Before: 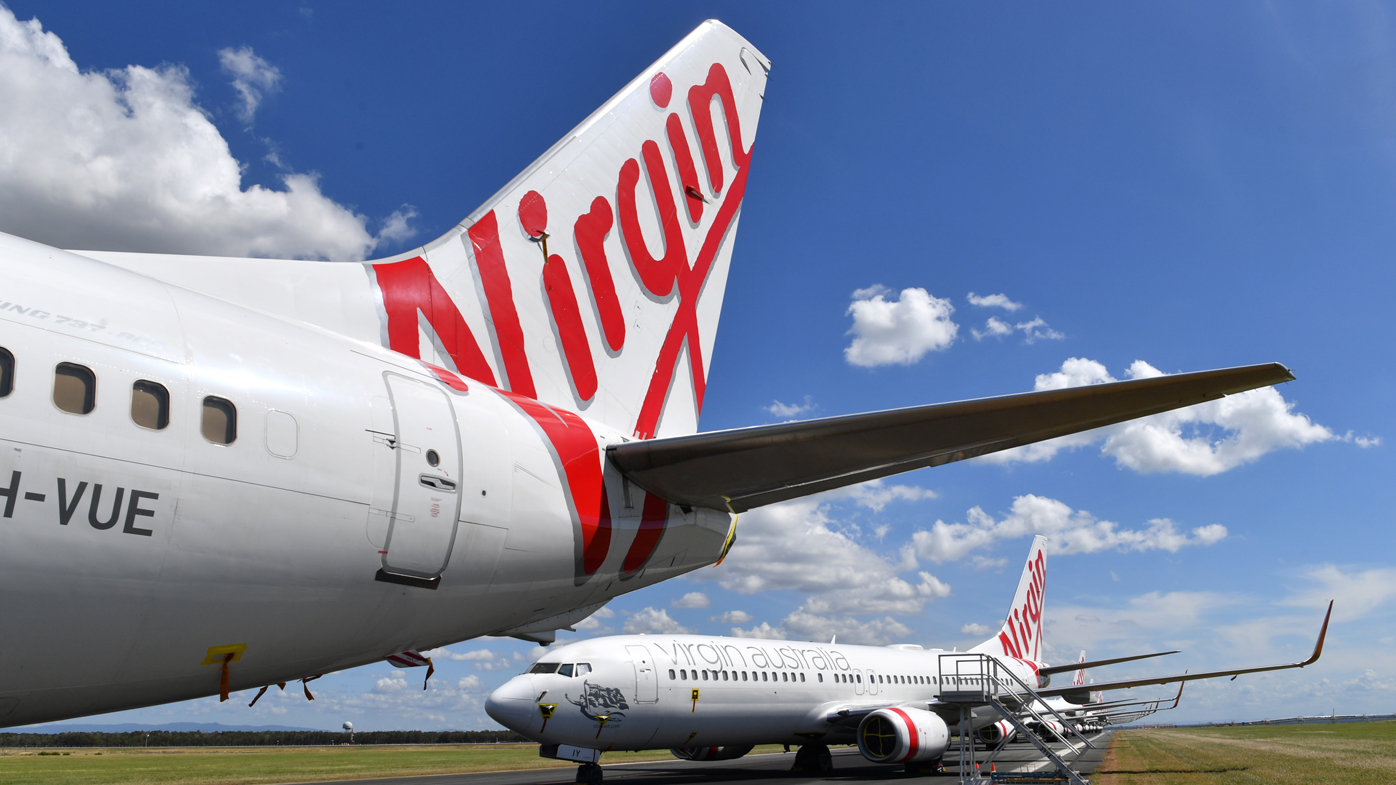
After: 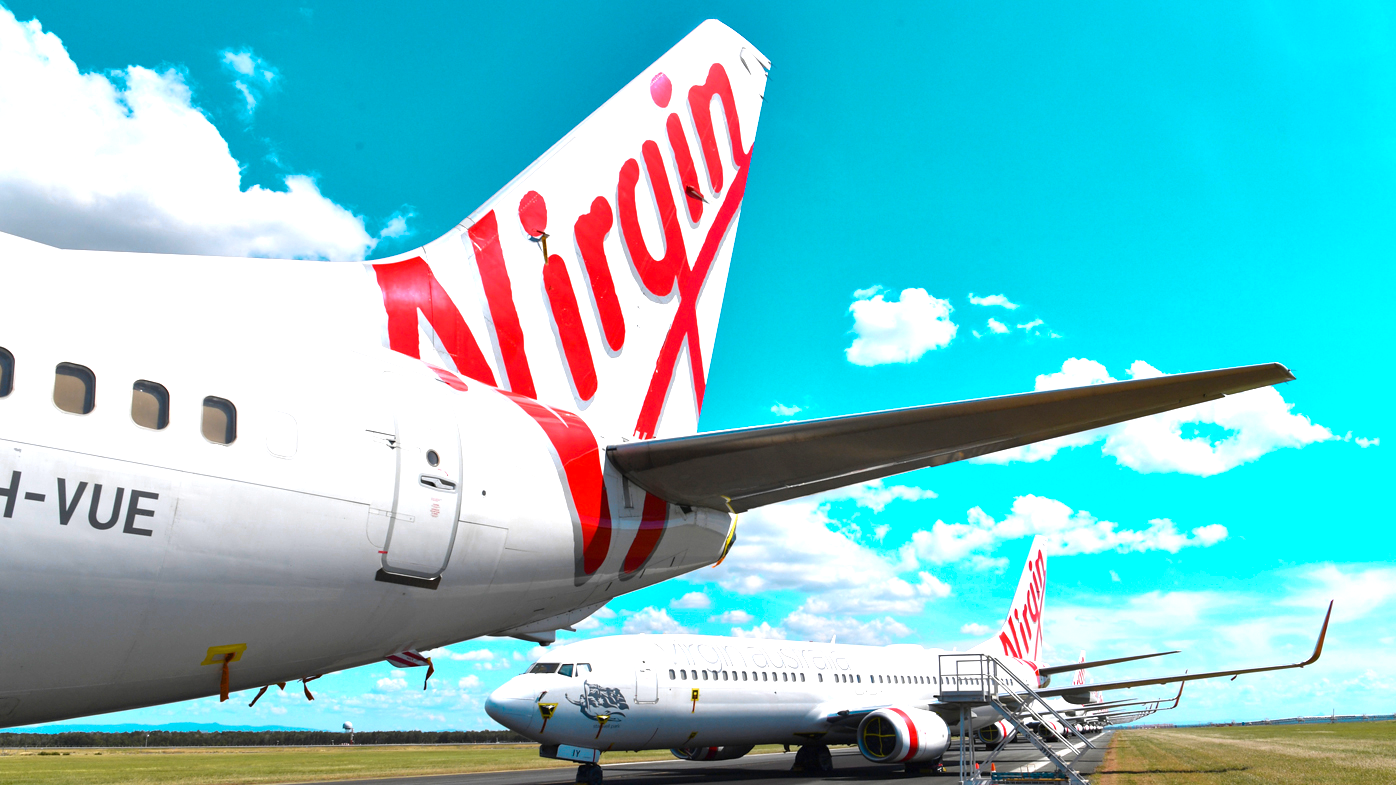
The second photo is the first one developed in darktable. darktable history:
exposure: black level correction 0, exposure 0.898 EV, compensate highlight preservation false
color zones: curves: ch0 [(0.254, 0.492) (0.724, 0.62)]; ch1 [(0.25, 0.528) (0.719, 0.796)]; ch2 [(0, 0.472) (0.25, 0.5) (0.73, 0.184)]
